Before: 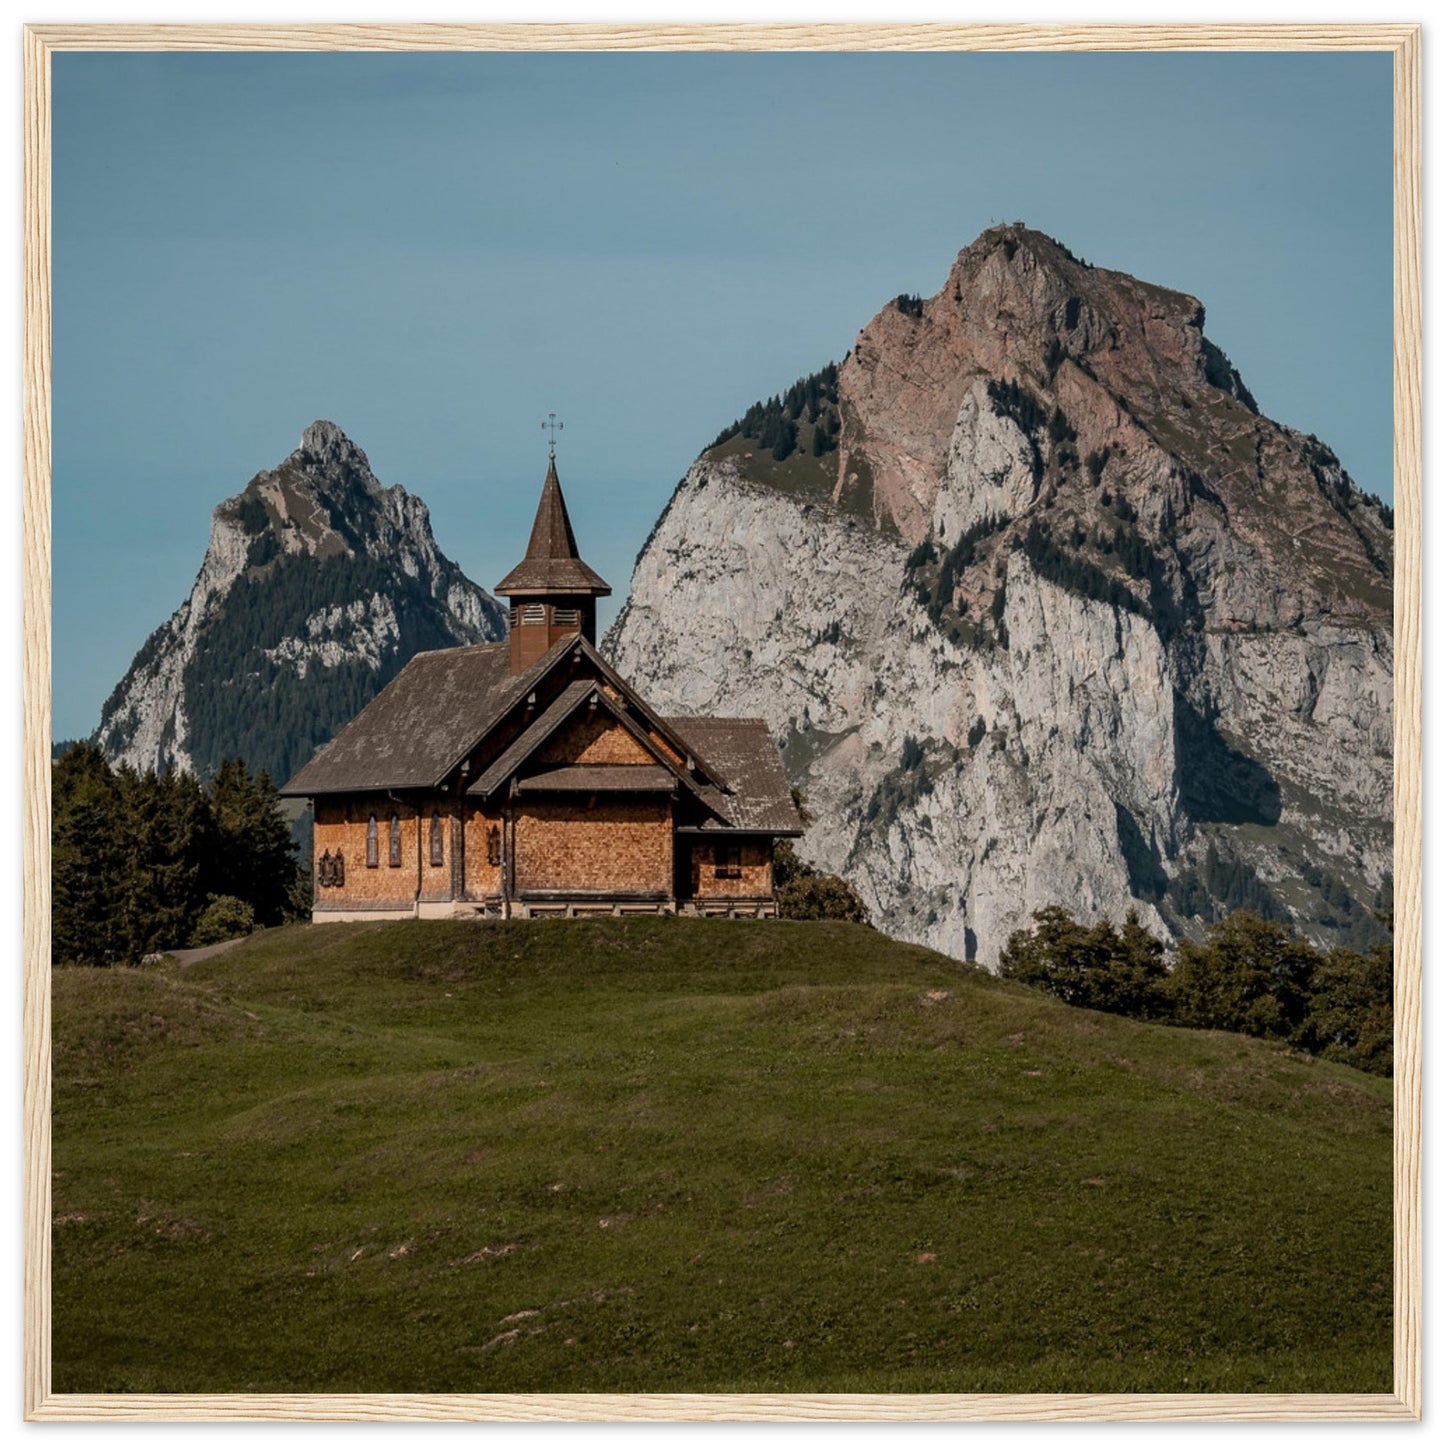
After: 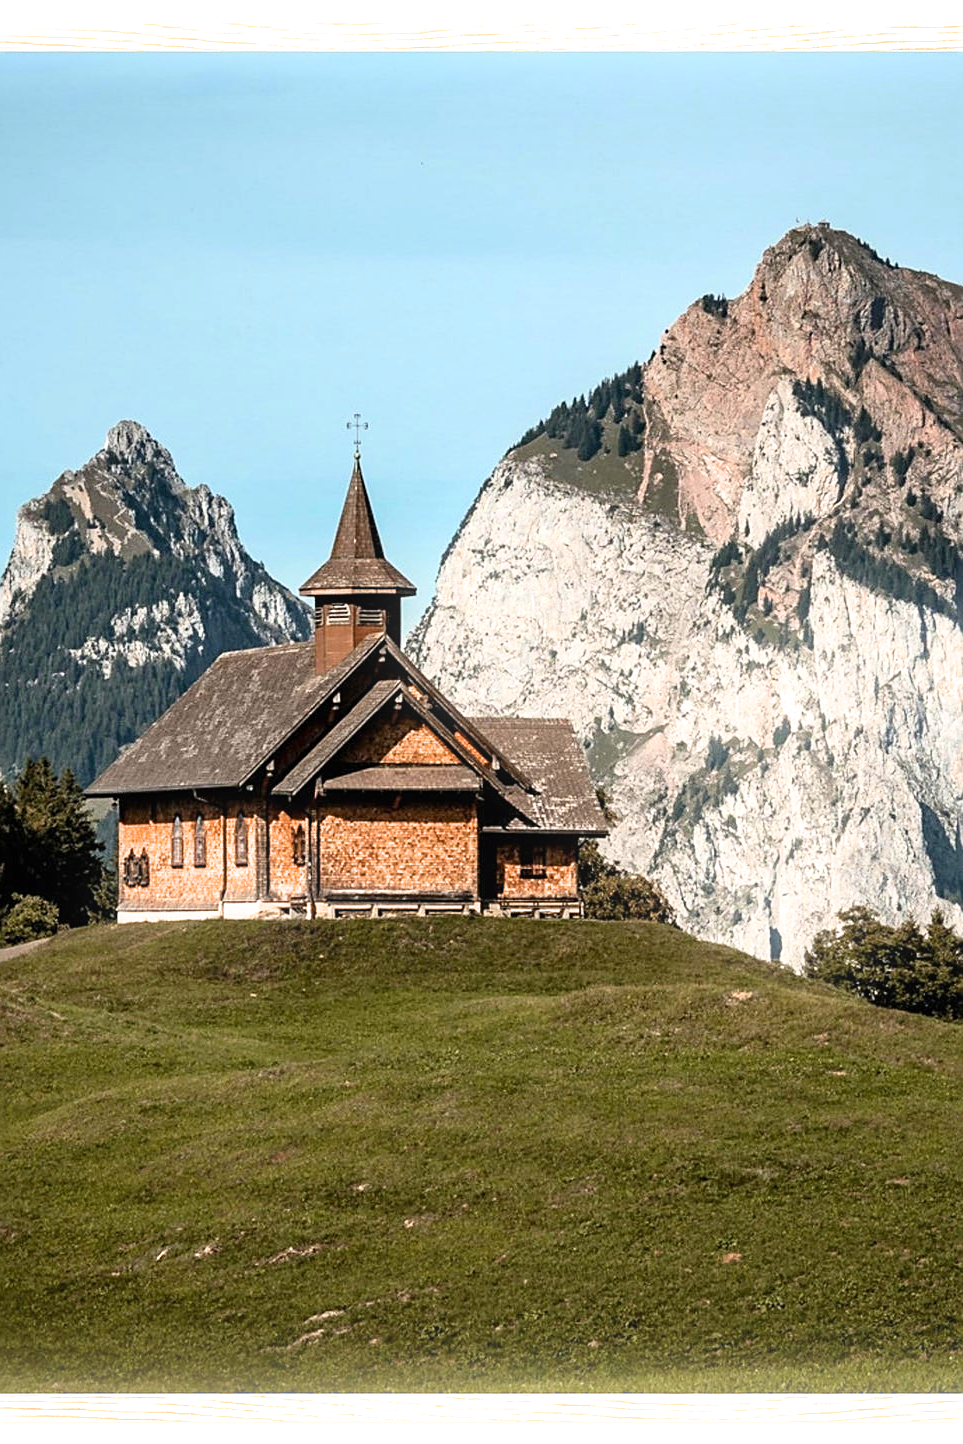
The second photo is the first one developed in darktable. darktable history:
sharpen: on, module defaults
crop and rotate: left 13.537%, right 19.796%
filmic rgb: black relative exposure -16 EV, white relative exposure 2.93 EV, hardness 10.04, color science v6 (2022)
contrast brightness saturation: contrast 0.1, brightness 0.02, saturation 0.02
exposure: black level correction 0, exposure 1.2 EV, compensate exposure bias true, compensate highlight preservation false
bloom: size 9%, threshold 100%, strength 7%
